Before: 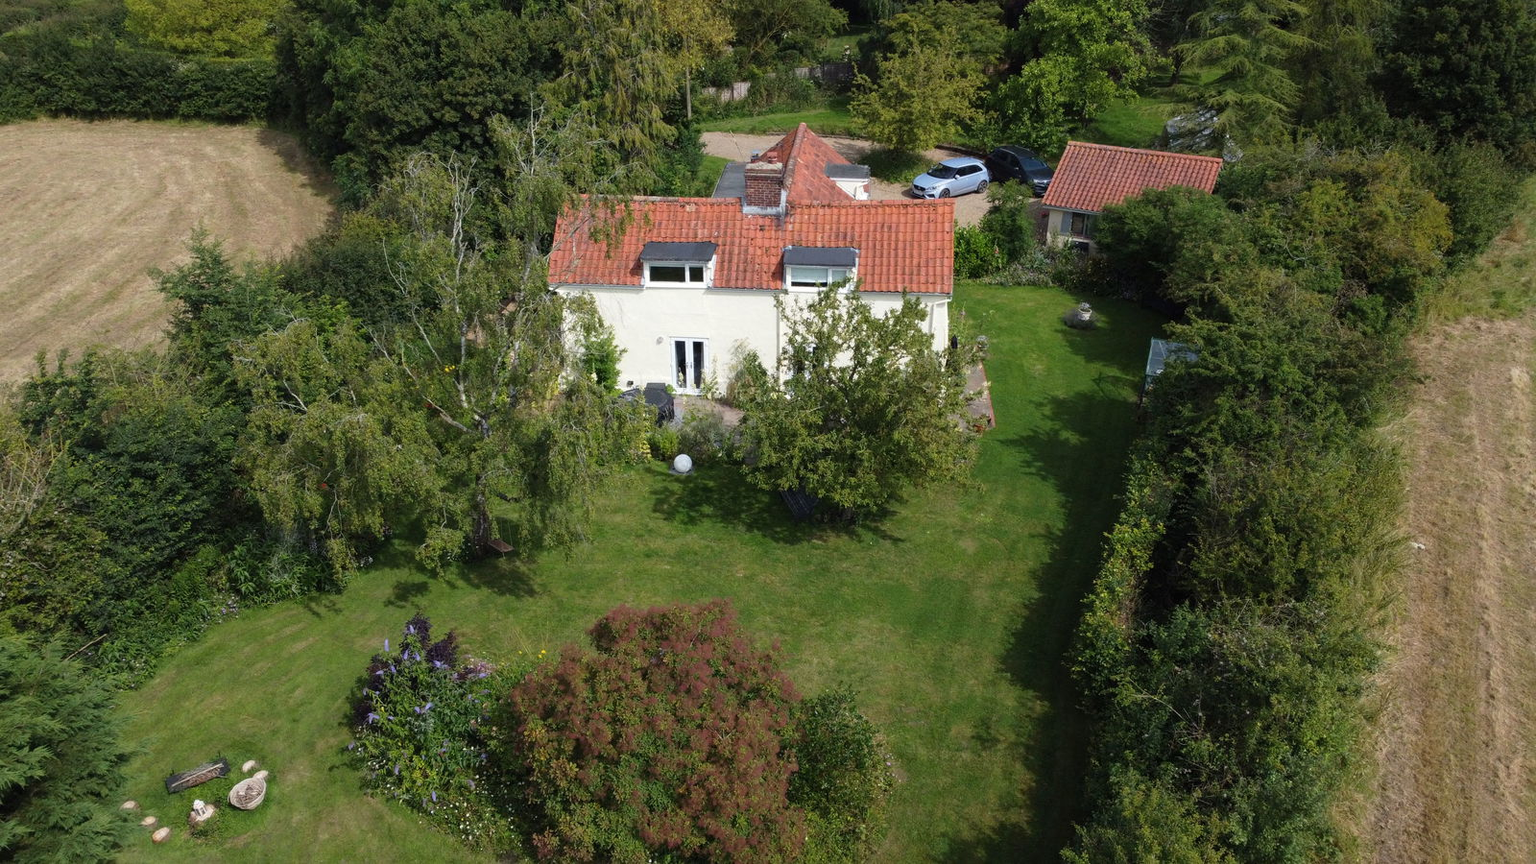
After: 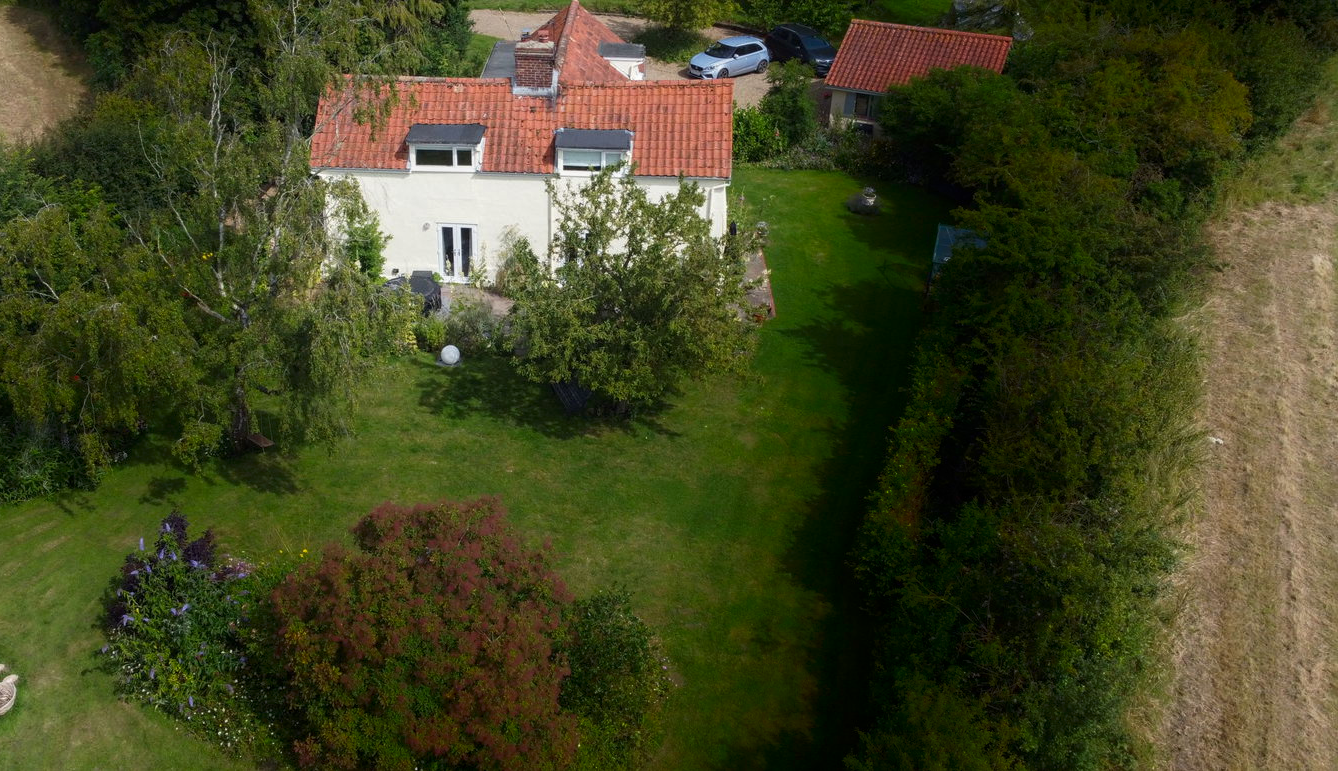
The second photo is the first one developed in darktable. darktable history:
shadows and highlights: shadows -88.03, highlights -35.45, shadows color adjustment 99.15%, highlights color adjustment 0%, soften with gaussian
crop: left 16.315%, top 14.246%
local contrast: detail 110%
